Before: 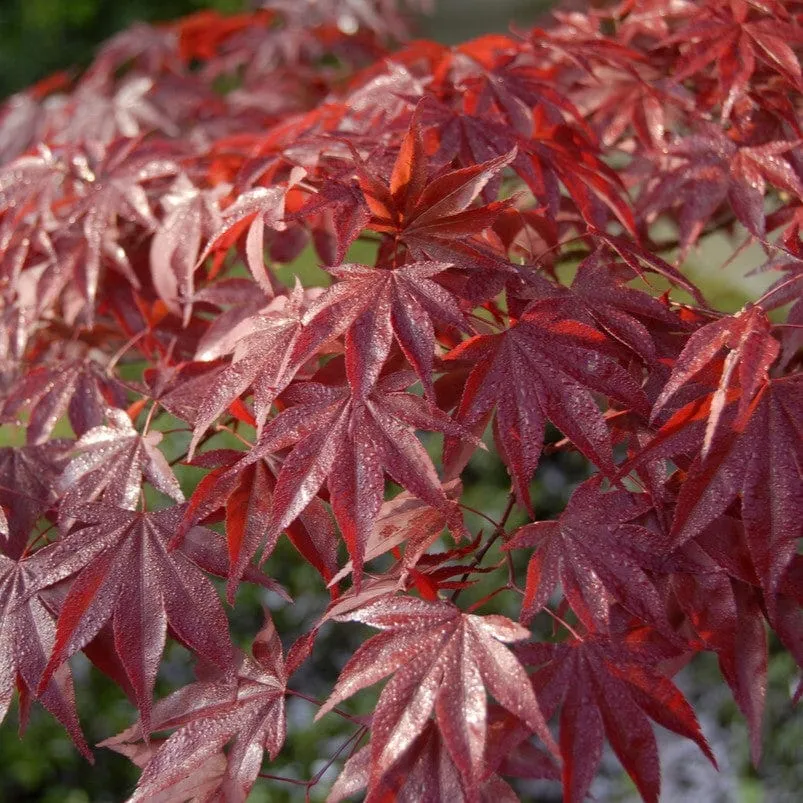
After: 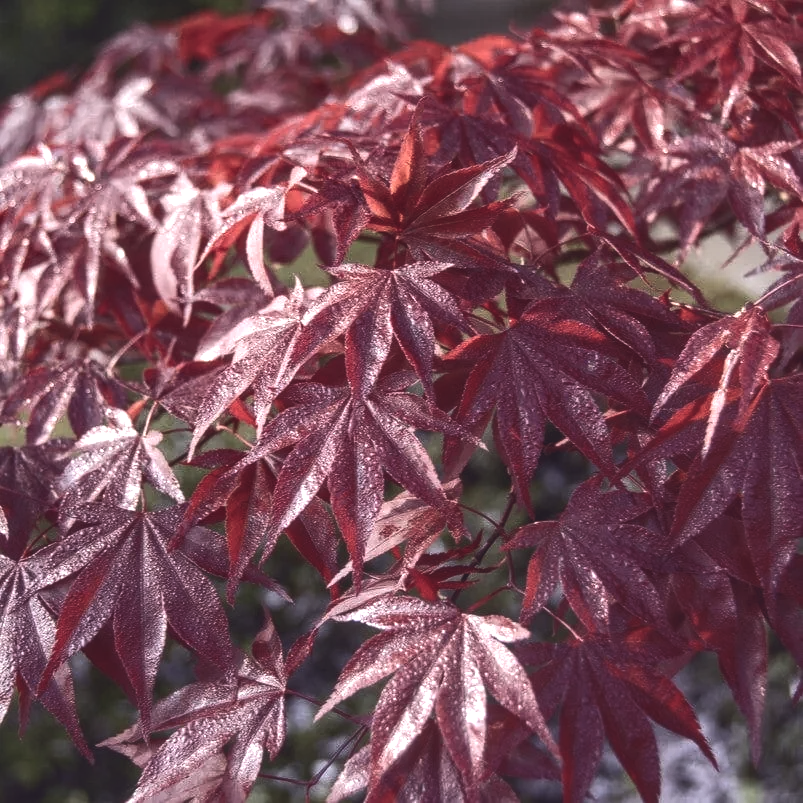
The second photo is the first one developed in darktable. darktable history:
tone curve: curves: ch0 [(0, 0.142) (0.384, 0.314) (0.752, 0.711) (0.991, 0.95)]; ch1 [(0.006, 0.129) (0.346, 0.384) (1, 1)]; ch2 [(0.003, 0.057) (0.261, 0.248) (1, 1)], color space Lab, independent channels
local contrast: detail 142%
basic adjustments: exposure 0.32 EV, contrast 0.15, saturation -0.26, vibrance -0.34
shadows and highlights: shadows 24.5, highlights -78.15, soften with gaussian
